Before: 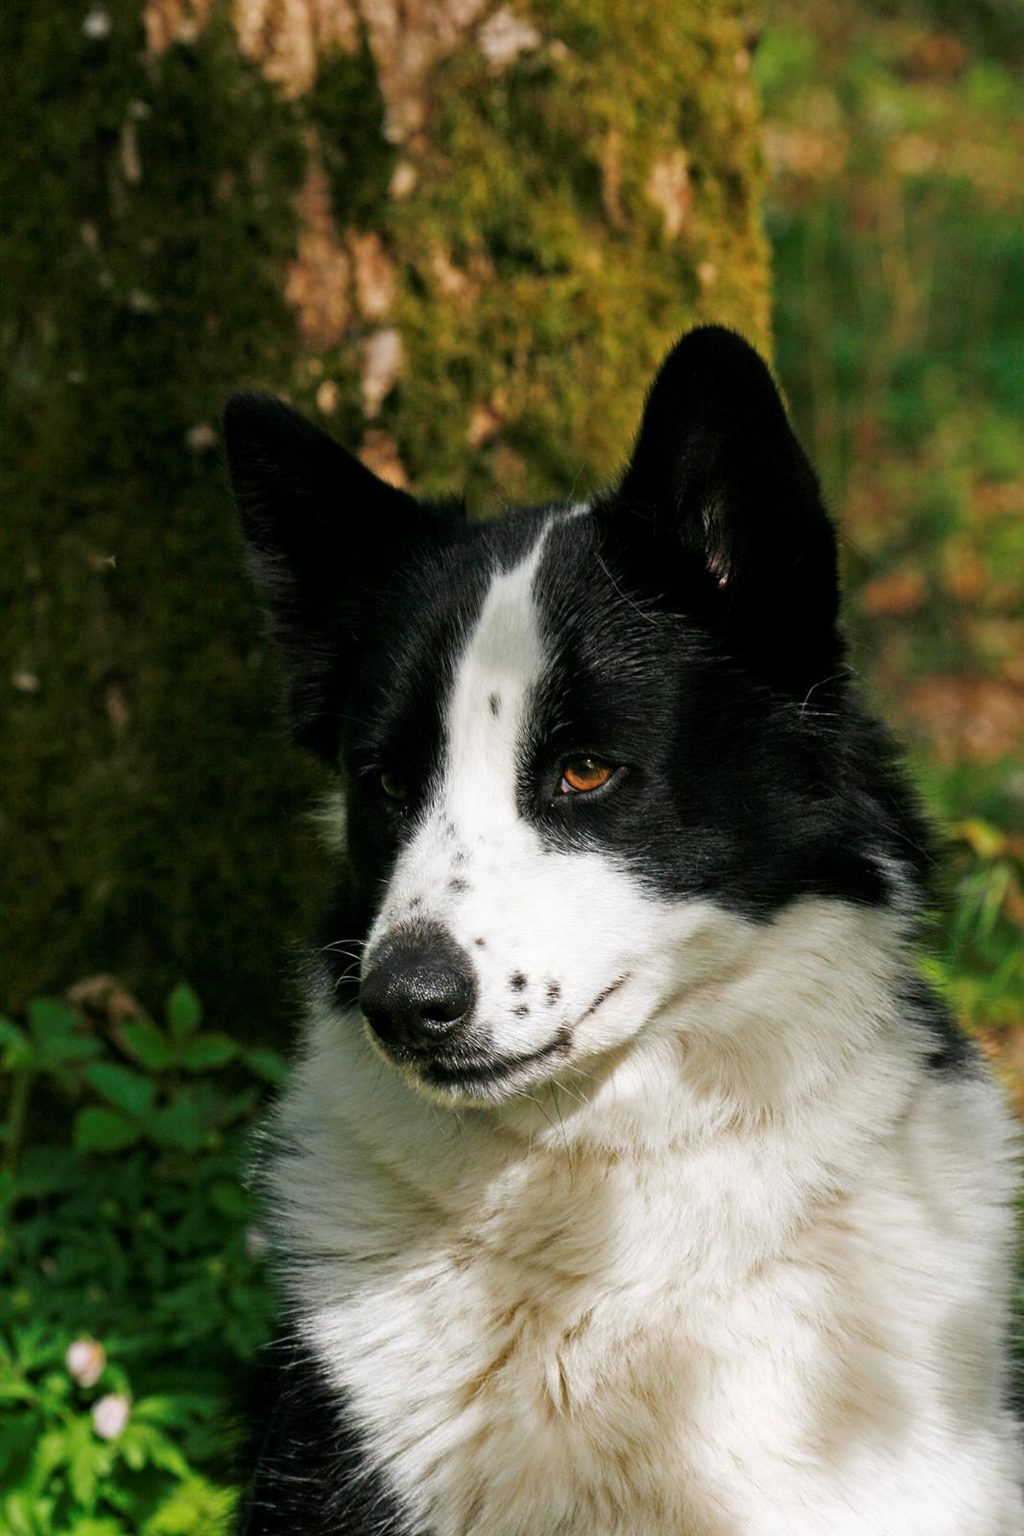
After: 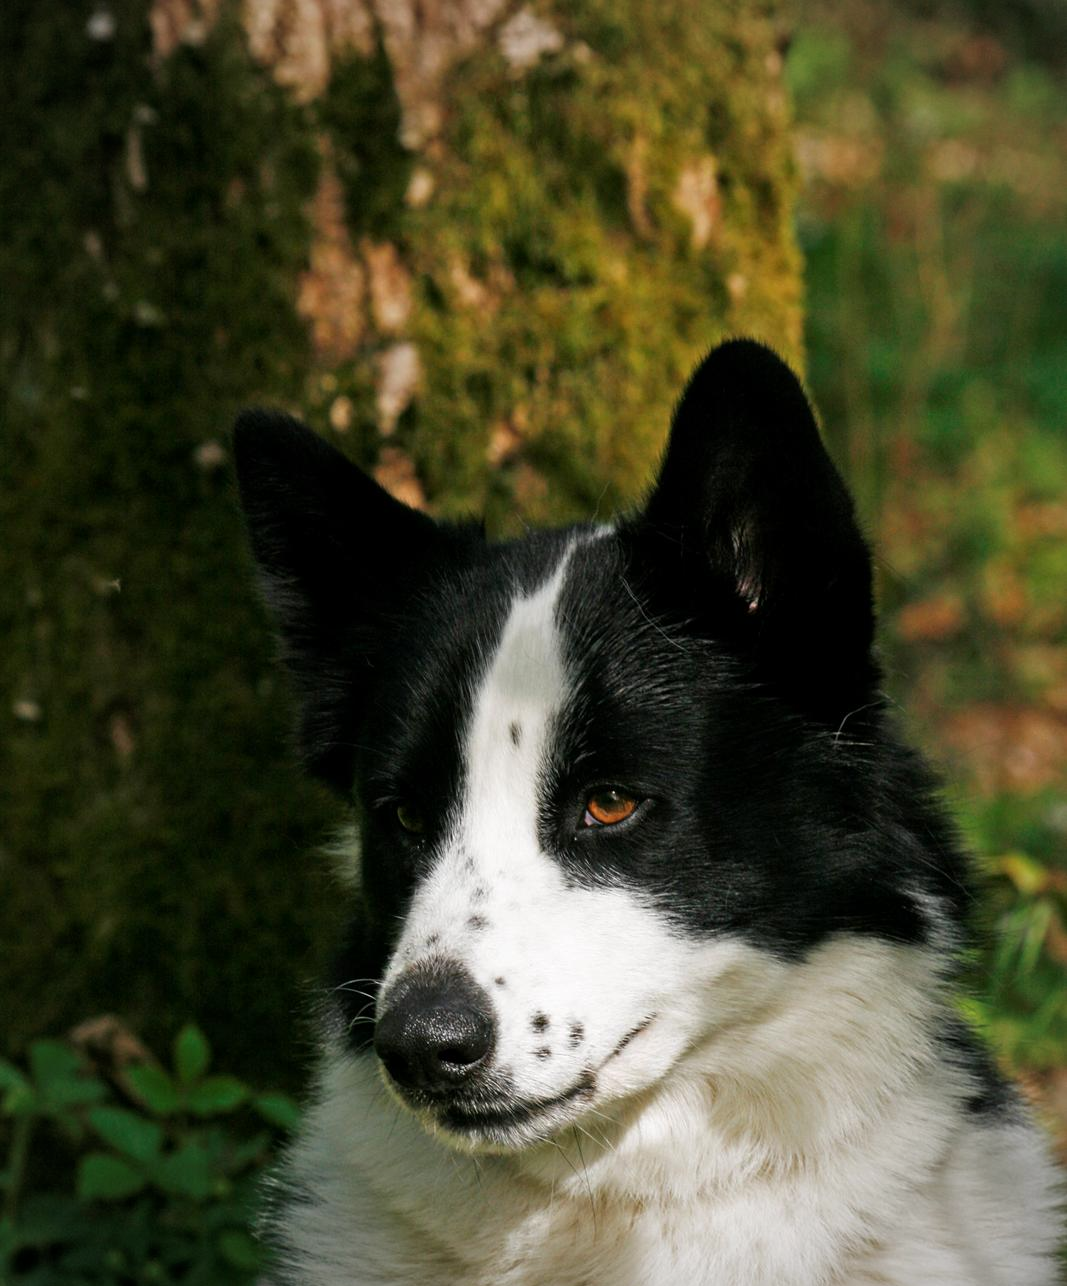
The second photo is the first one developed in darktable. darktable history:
crop: bottom 19.575%
vignetting: brightness -0.408, saturation -0.31
